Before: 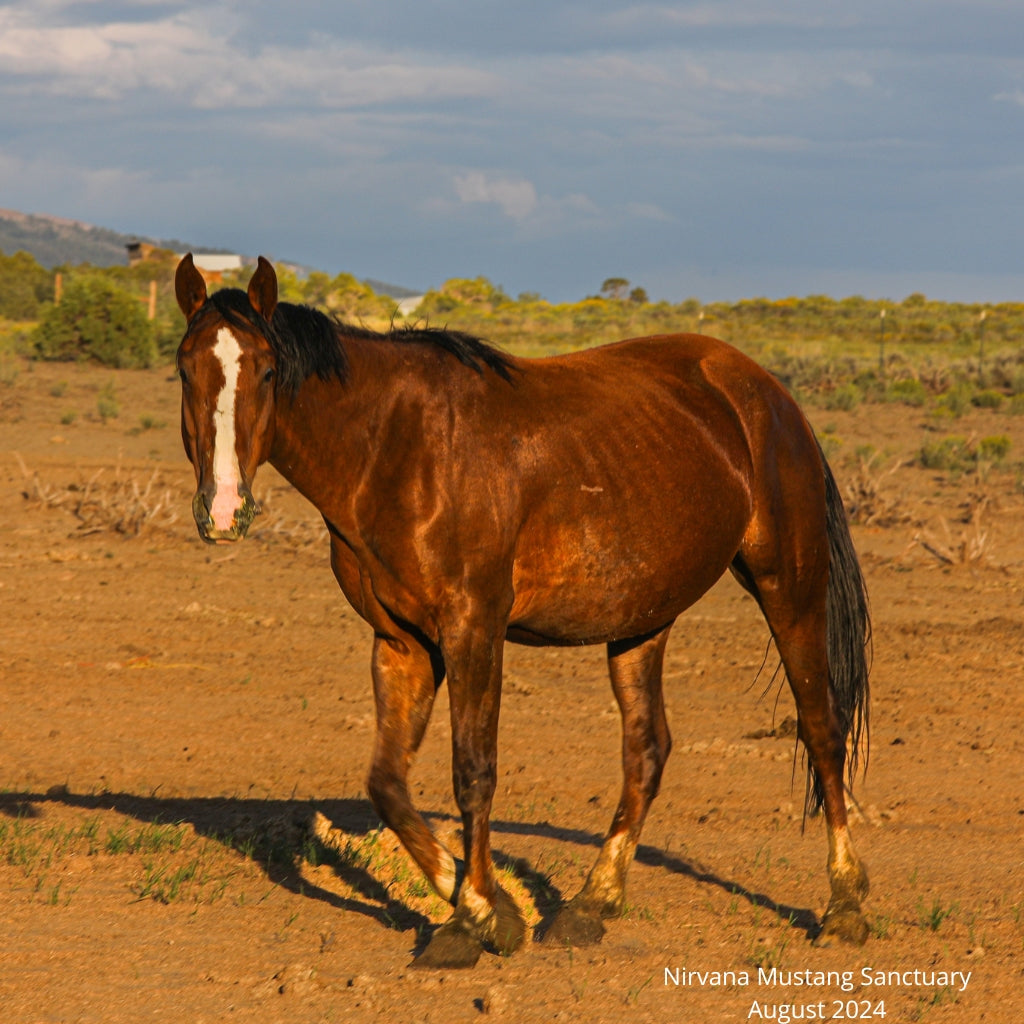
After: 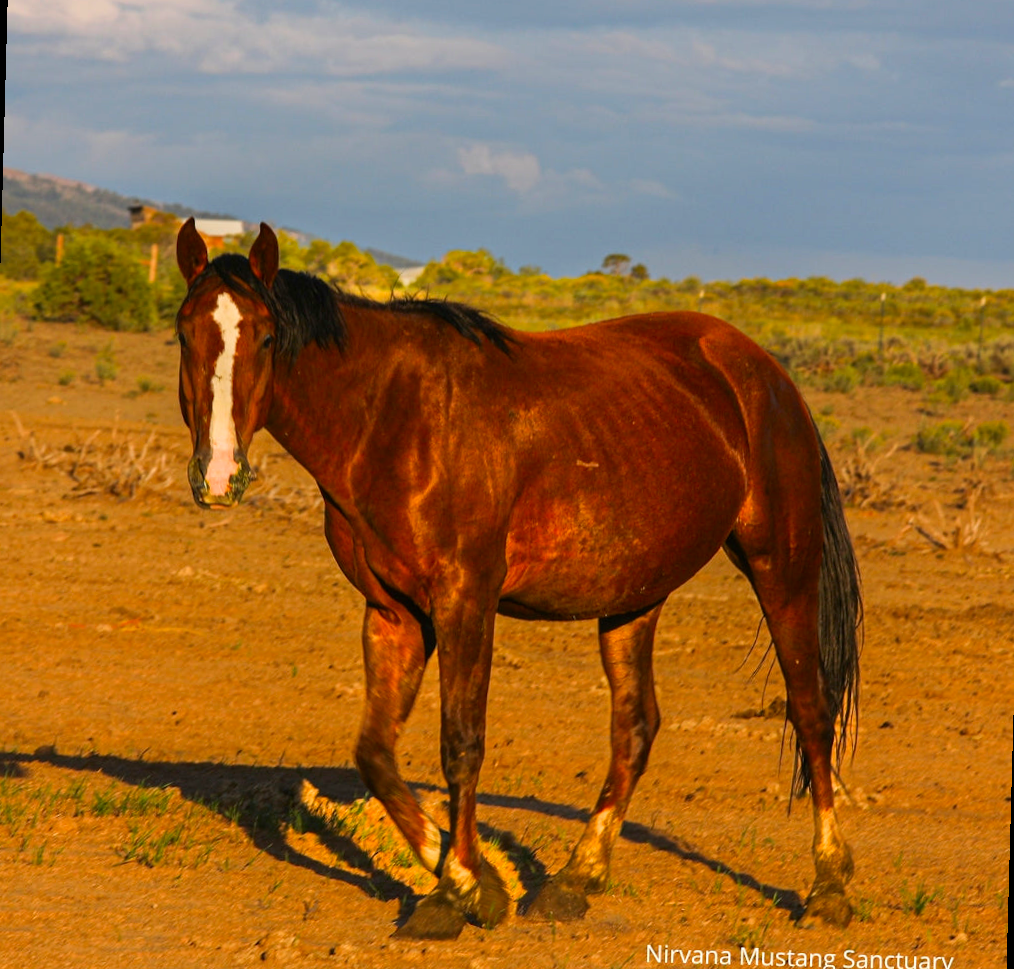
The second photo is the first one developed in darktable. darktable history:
contrast brightness saturation: contrast 0.09, saturation 0.28
rotate and perspective: rotation 1.57°, crop left 0.018, crop right 0.982, crop top 0.039, crop bottom 0.961
